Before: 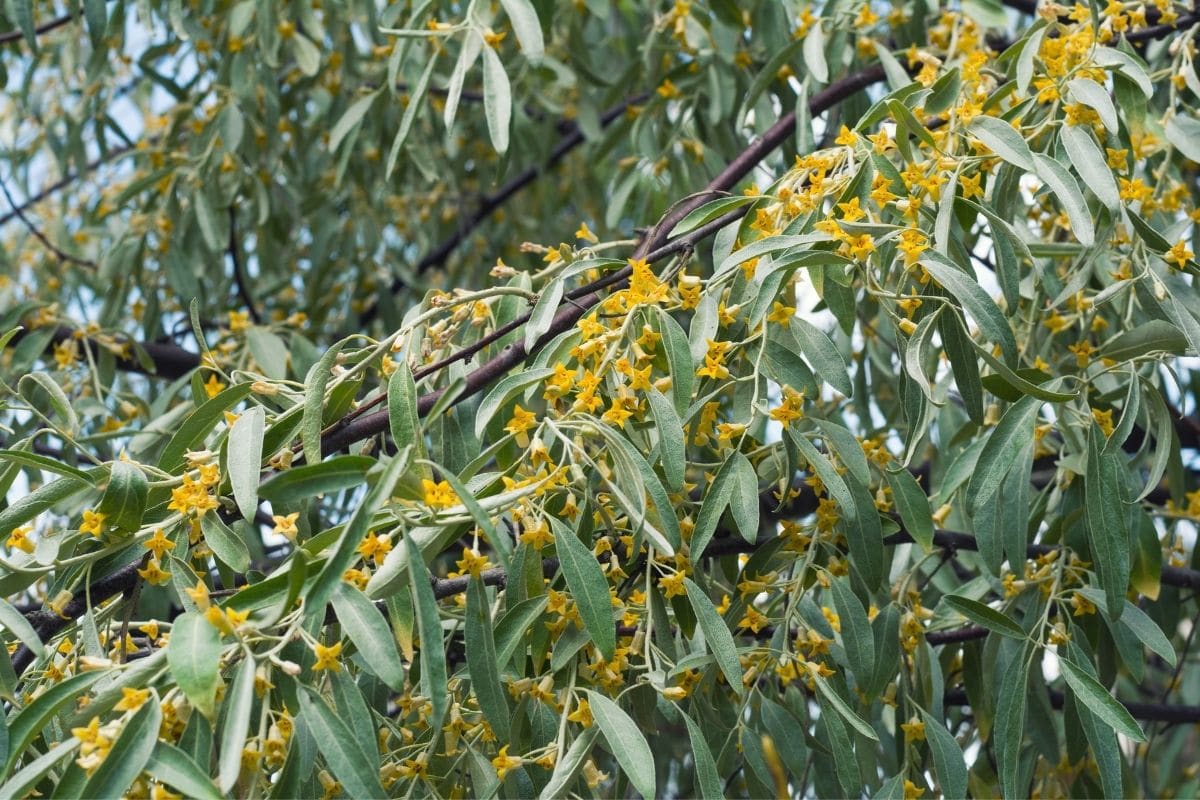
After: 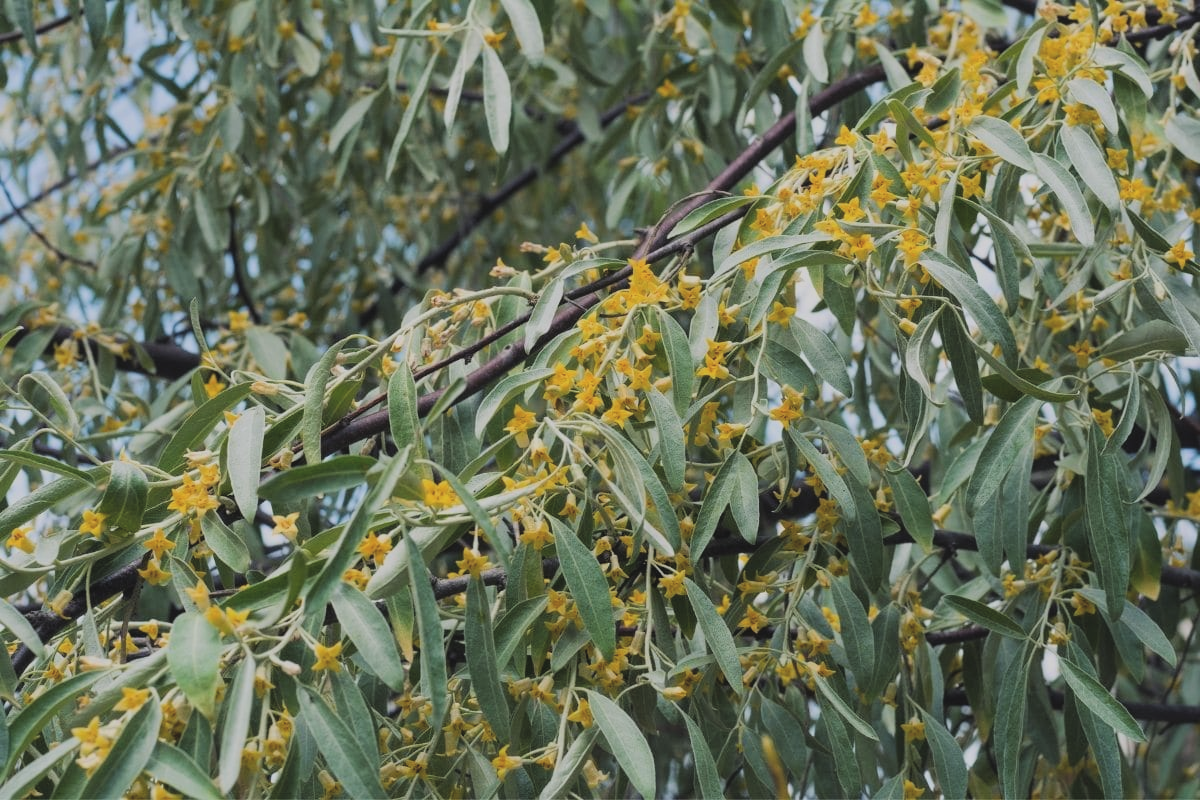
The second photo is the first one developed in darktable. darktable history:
filmic rgb: black relative exposure -7.65 EV, white relative exposure 4.56 EV, hardness 3.61, color science v6 (2022)
color zones: curves: ch0 [(0.25, 0.5) (0.428, 0.473) (0.75, 0.5)]; ch1 [(0.243, 0.479) (0.398, 0.452) (0.75, 0.5)]
exposure: black level correction -0.015, exposure -0.125 EV, compensate highlight preservation false
white balance: red 1.009, blue 1.027
